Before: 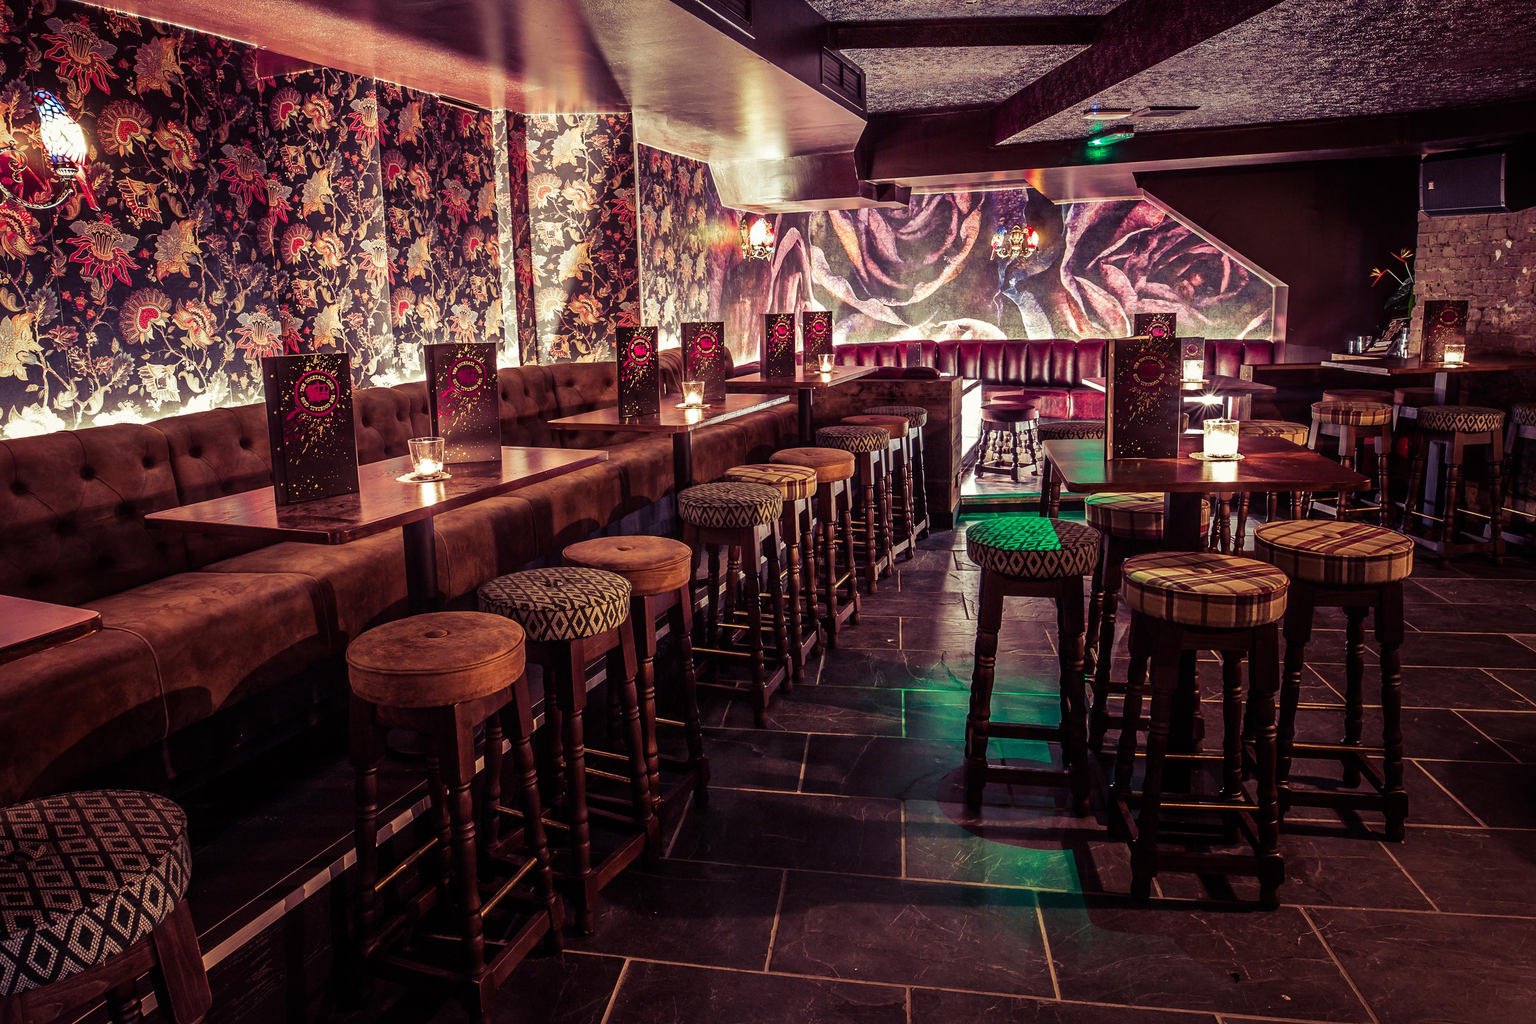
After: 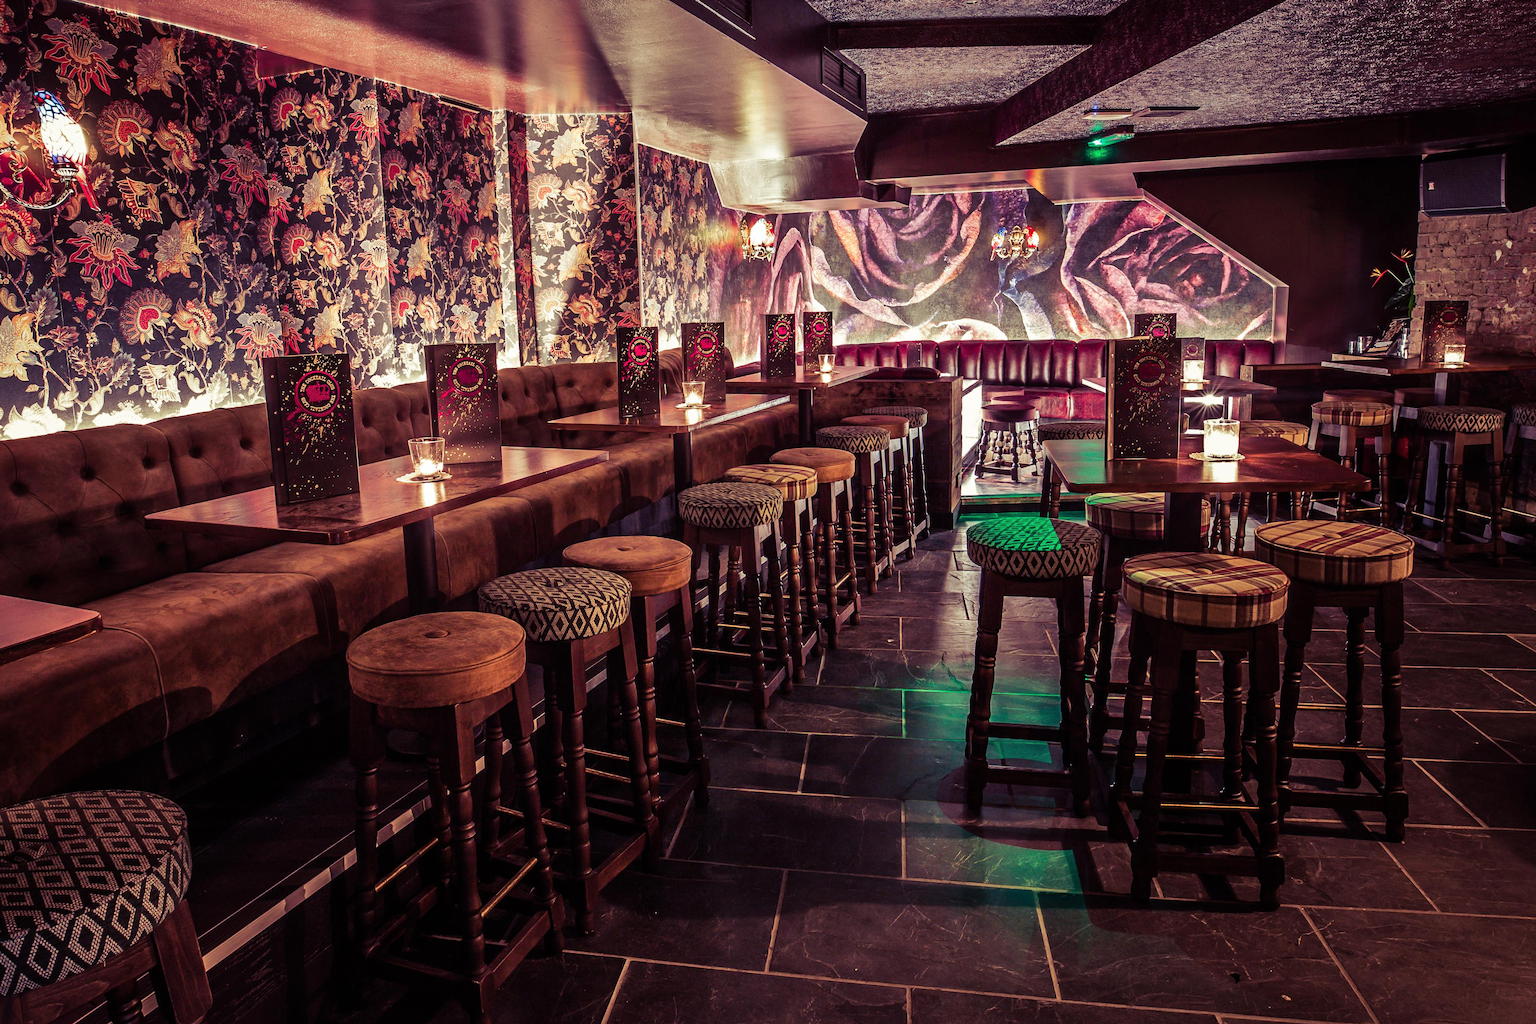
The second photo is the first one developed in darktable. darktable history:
shadows and highlights: shadows 20.81, highlights -81.56, soften with gaussian
